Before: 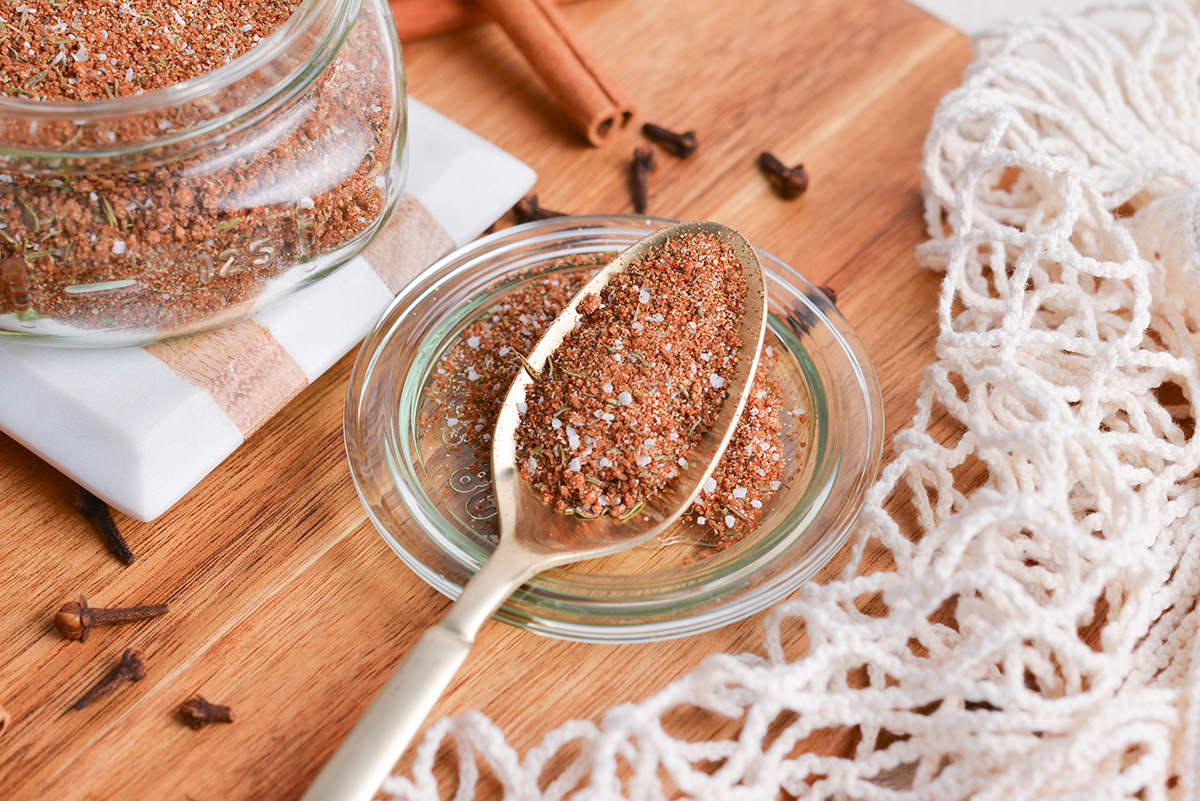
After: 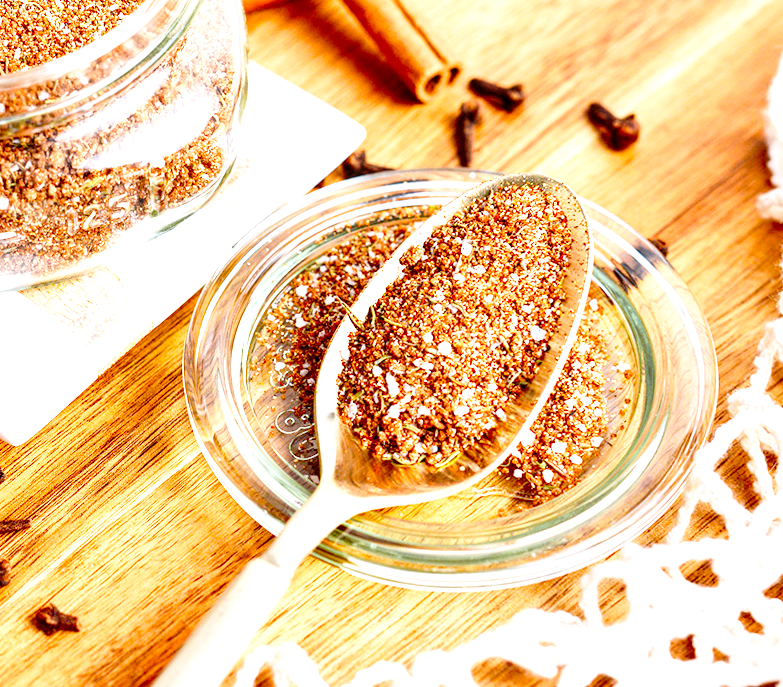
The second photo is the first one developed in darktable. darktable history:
color balance: output saturation 120%
exposure: exposure 0.496 EV, compensate highlight preservation false
white balance: red 0.978, blue 0.999
base curve: curves: ch0 [(0, 0) (0.04, 0.03) (0.133, 0.232) (0.448, 0.748) (0.843, 0.968) (1, 1)], preserve colors none
local contrast: highlights 60%, shadows 60%, detail 160%
rotate and perspective: rotation 1.69°, lens shift (vertical) -0.023, lens shift (horizontal) -0.291, crop left 0.025, crop right 0.988, crop top 0.092, crop bottom 0.842
crop and rotate: left 6.617%, right 26.717%
shadows and highlights: shadows -10, white point adjustment 1.5, highlights 10
